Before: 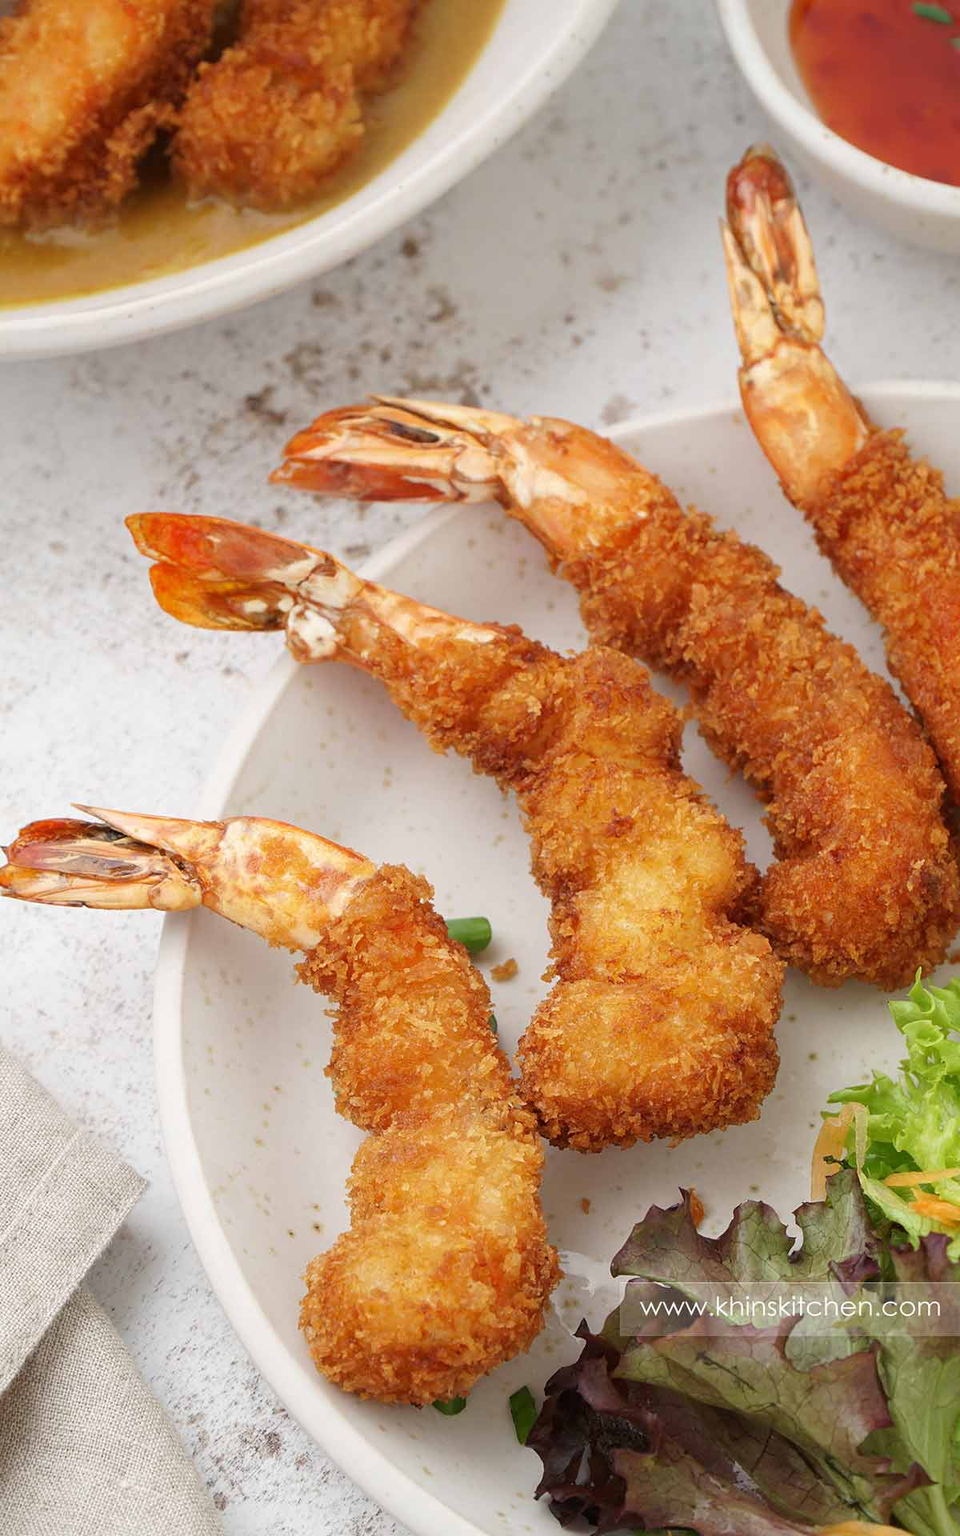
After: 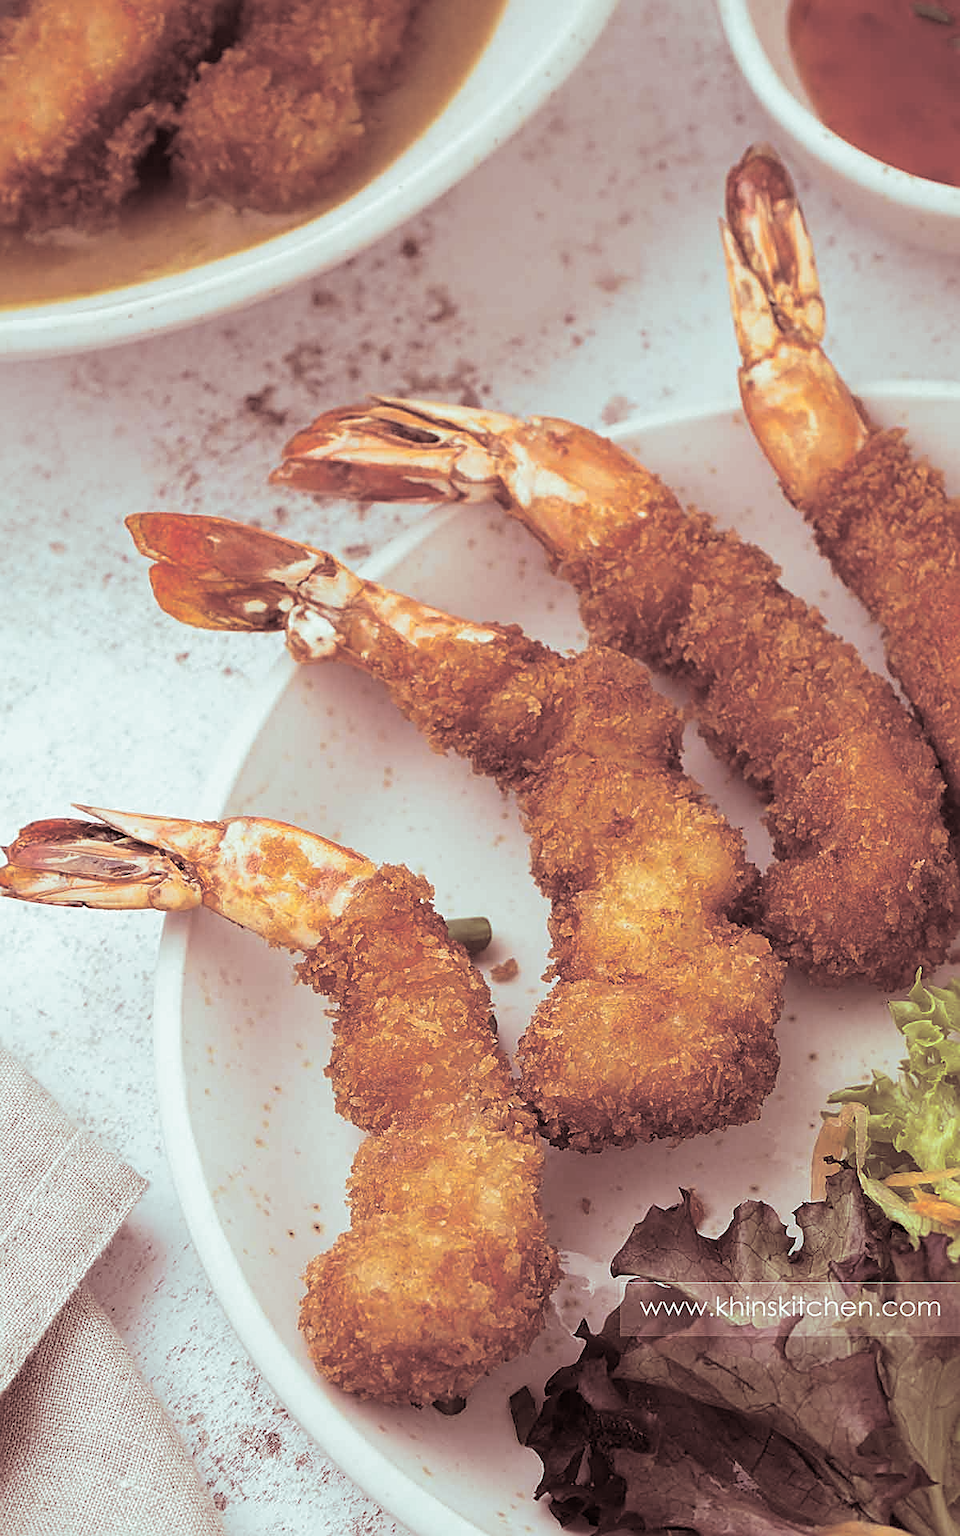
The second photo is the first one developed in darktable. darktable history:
tone equalizer: on, module defaults
sharpen: amount 0.55
split-toning: shadows › saturation 0.3, highlights › hue 180°, highlights › saturation 0.3, compress 0%
